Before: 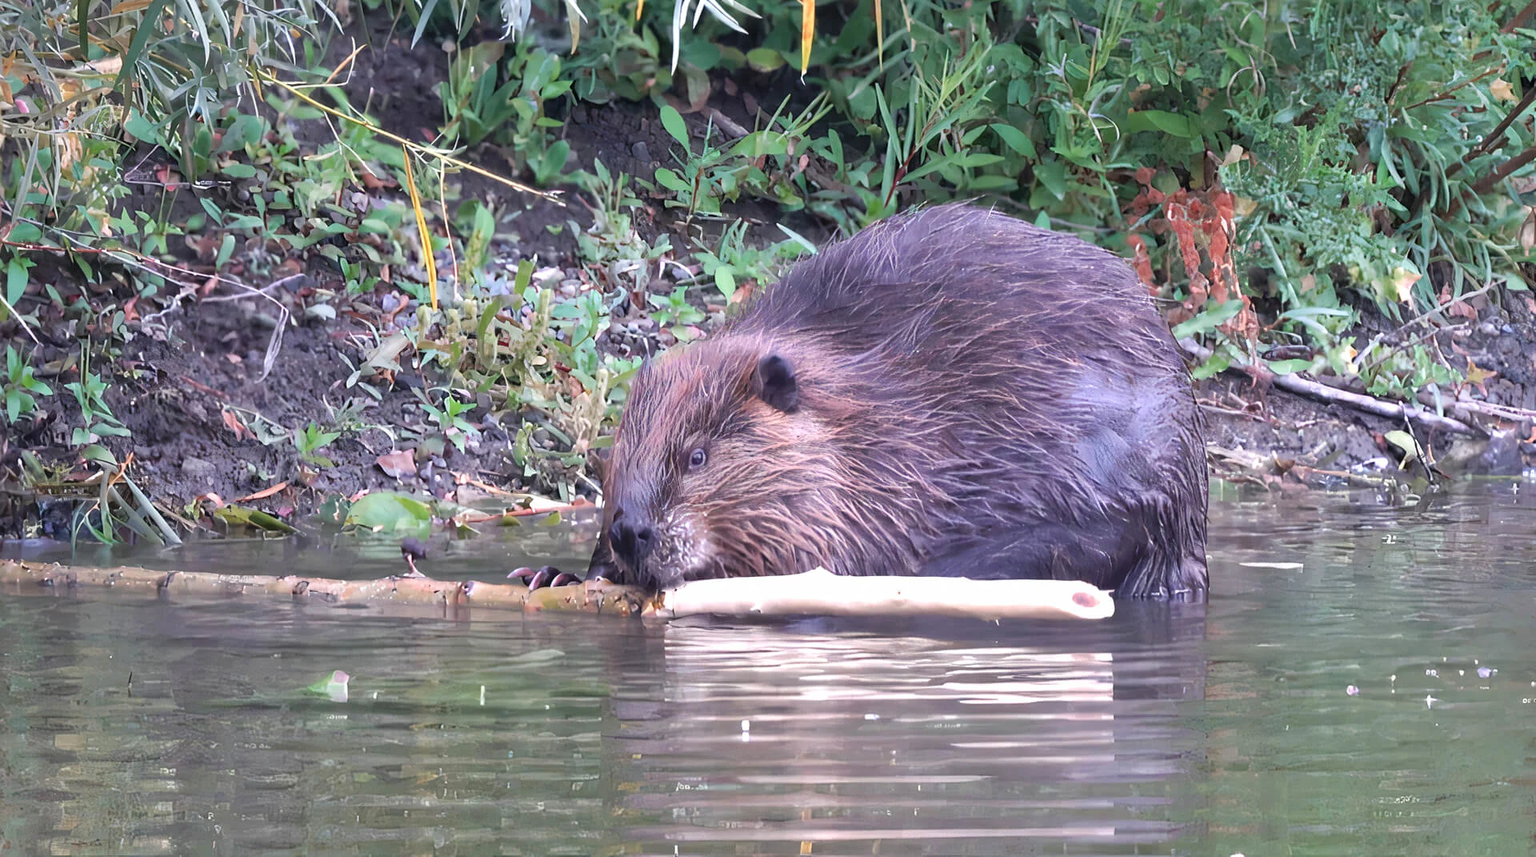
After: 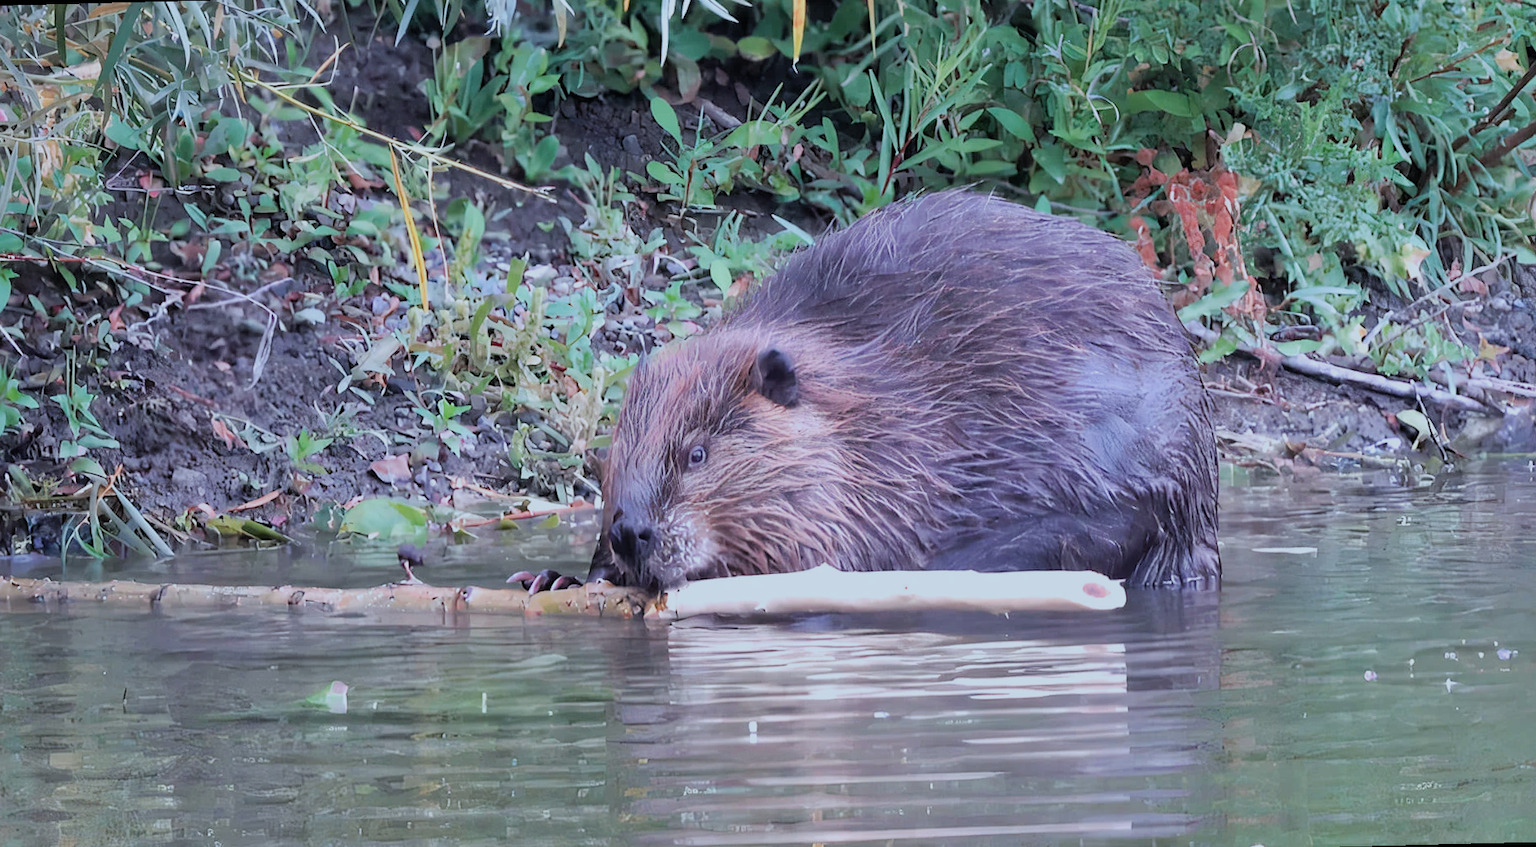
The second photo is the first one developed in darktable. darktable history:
filmic rgb: black relative exposure -7.65 EV, white relative exposure 4.56 EV, hardness 3.61
rotate and perspective: rotation -1.42°, crop left 0.016, crop right 0.984, crop top 0.035, crop bottom 0.965
color correction: highlights a* -4.18, highlights b* -10.81
